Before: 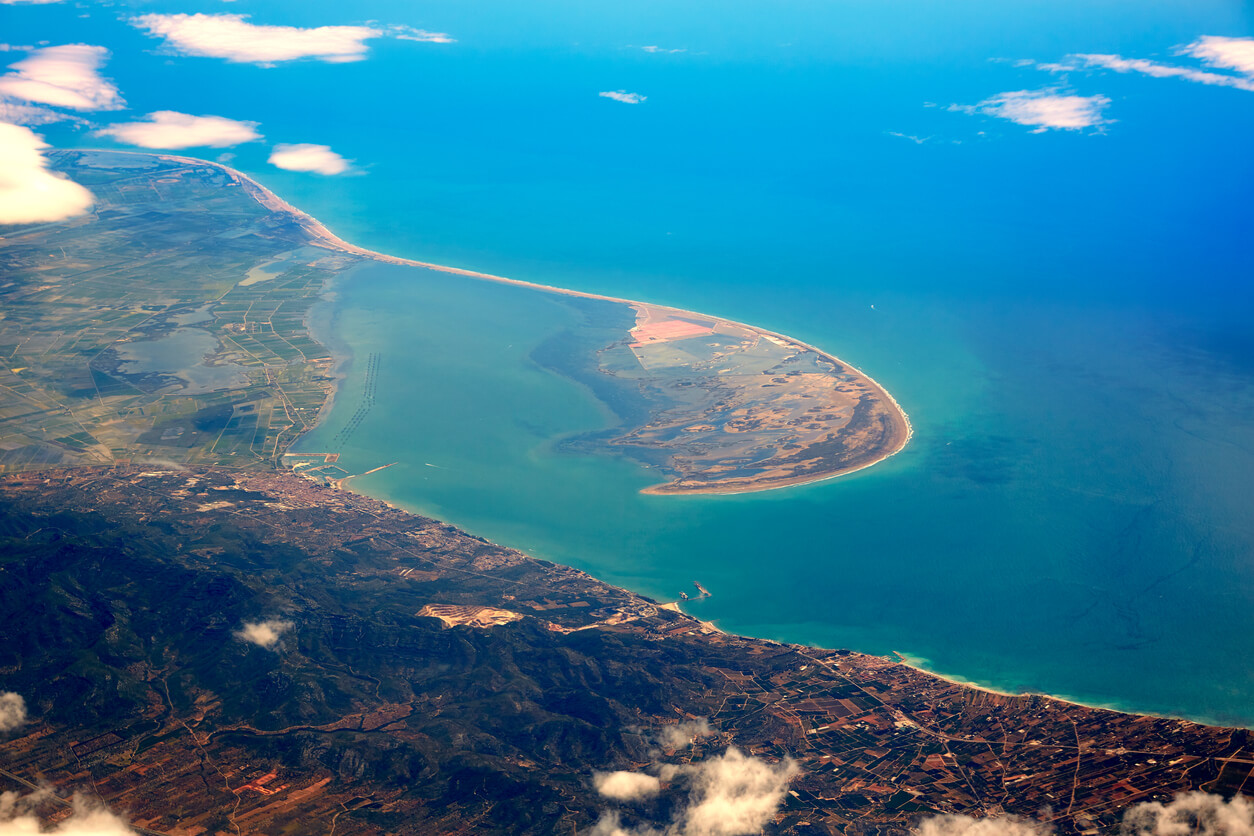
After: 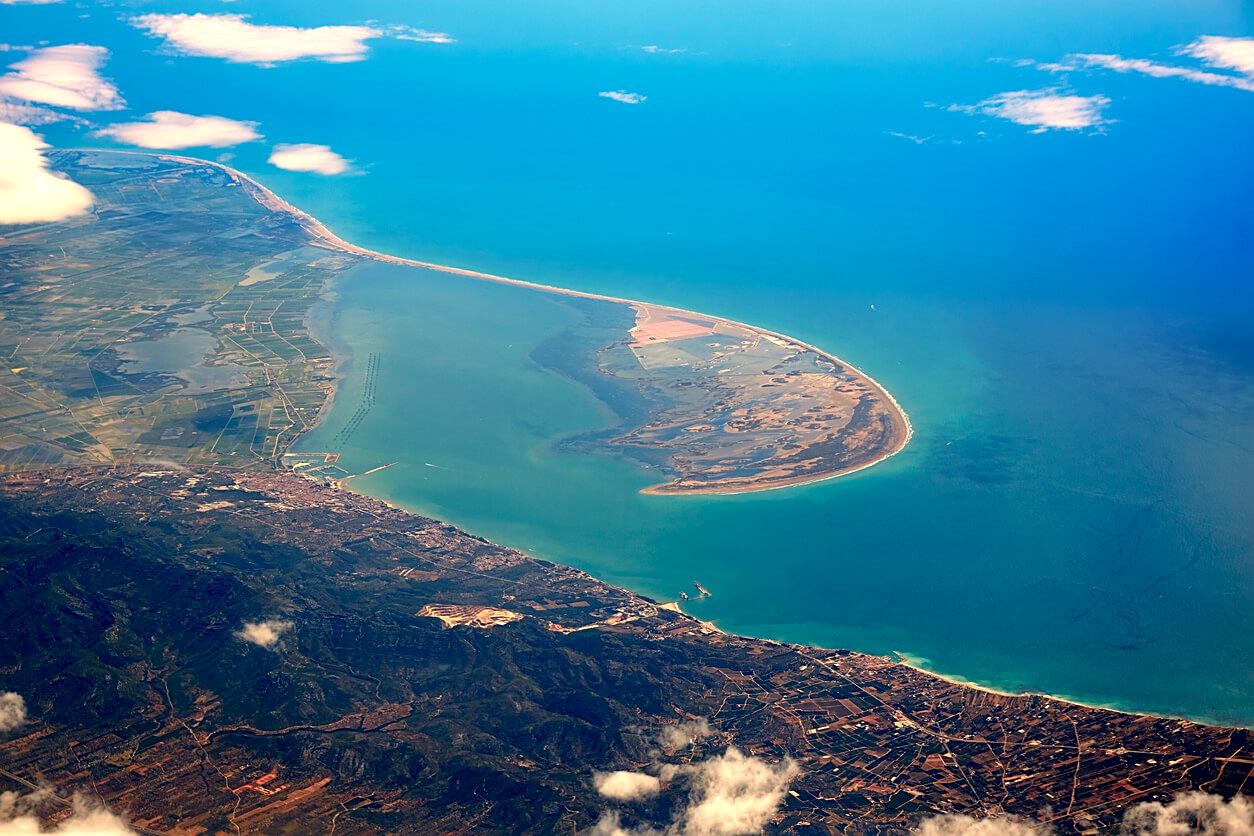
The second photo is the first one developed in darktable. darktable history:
contrast equalizer: octaves 7, y [[0.6 ×6], [0.55 ×6], [0 ×6], [0 ×6], [0 ×6]], mix 0.15
sharpen: on, module defaults
